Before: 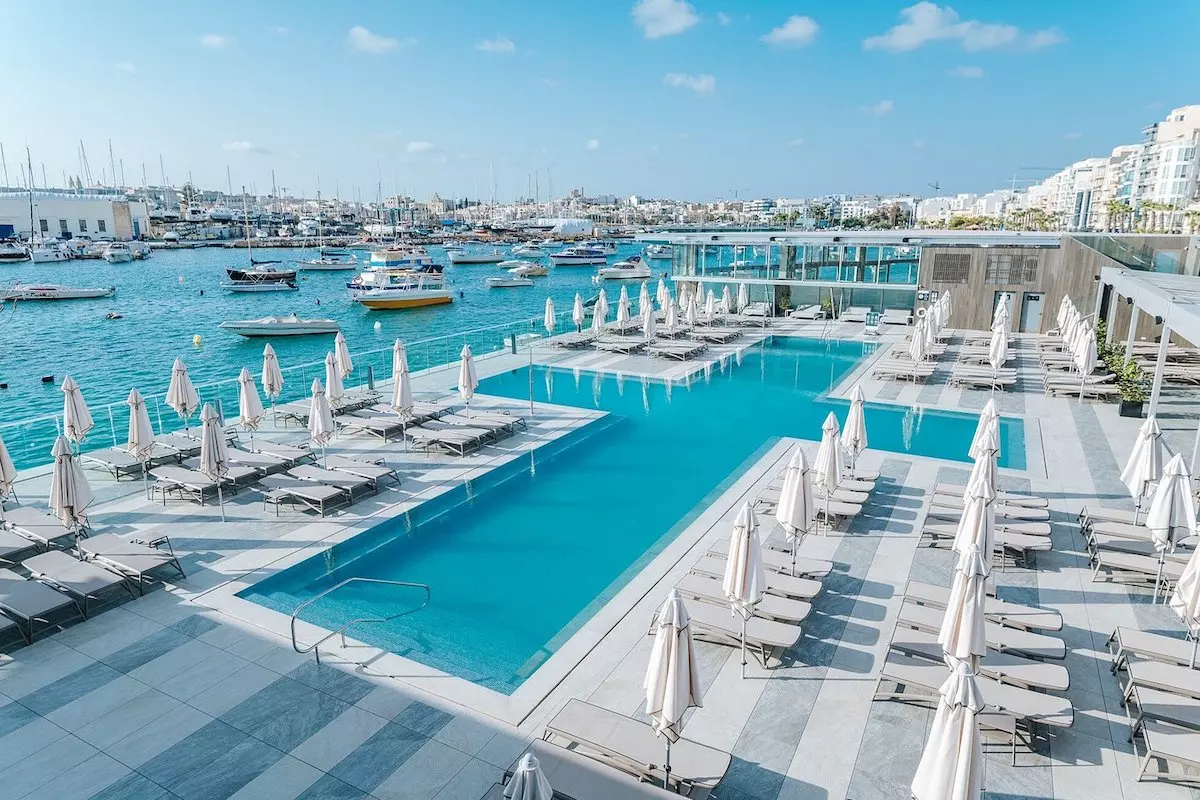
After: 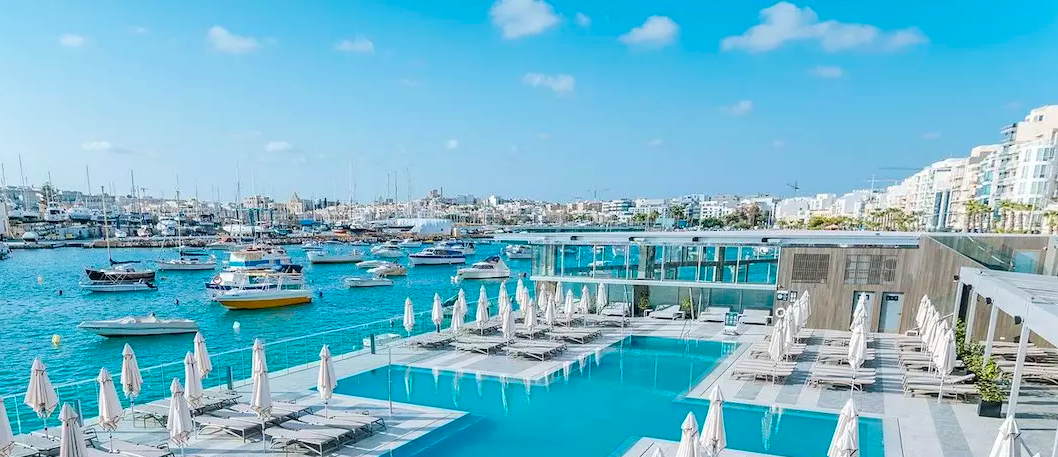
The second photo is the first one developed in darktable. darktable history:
crop and rotate: left 11.812%, bottom 42.776%
color balance rgb: perceptual saturation grading › global saturation 25%, global vibrance 20%
